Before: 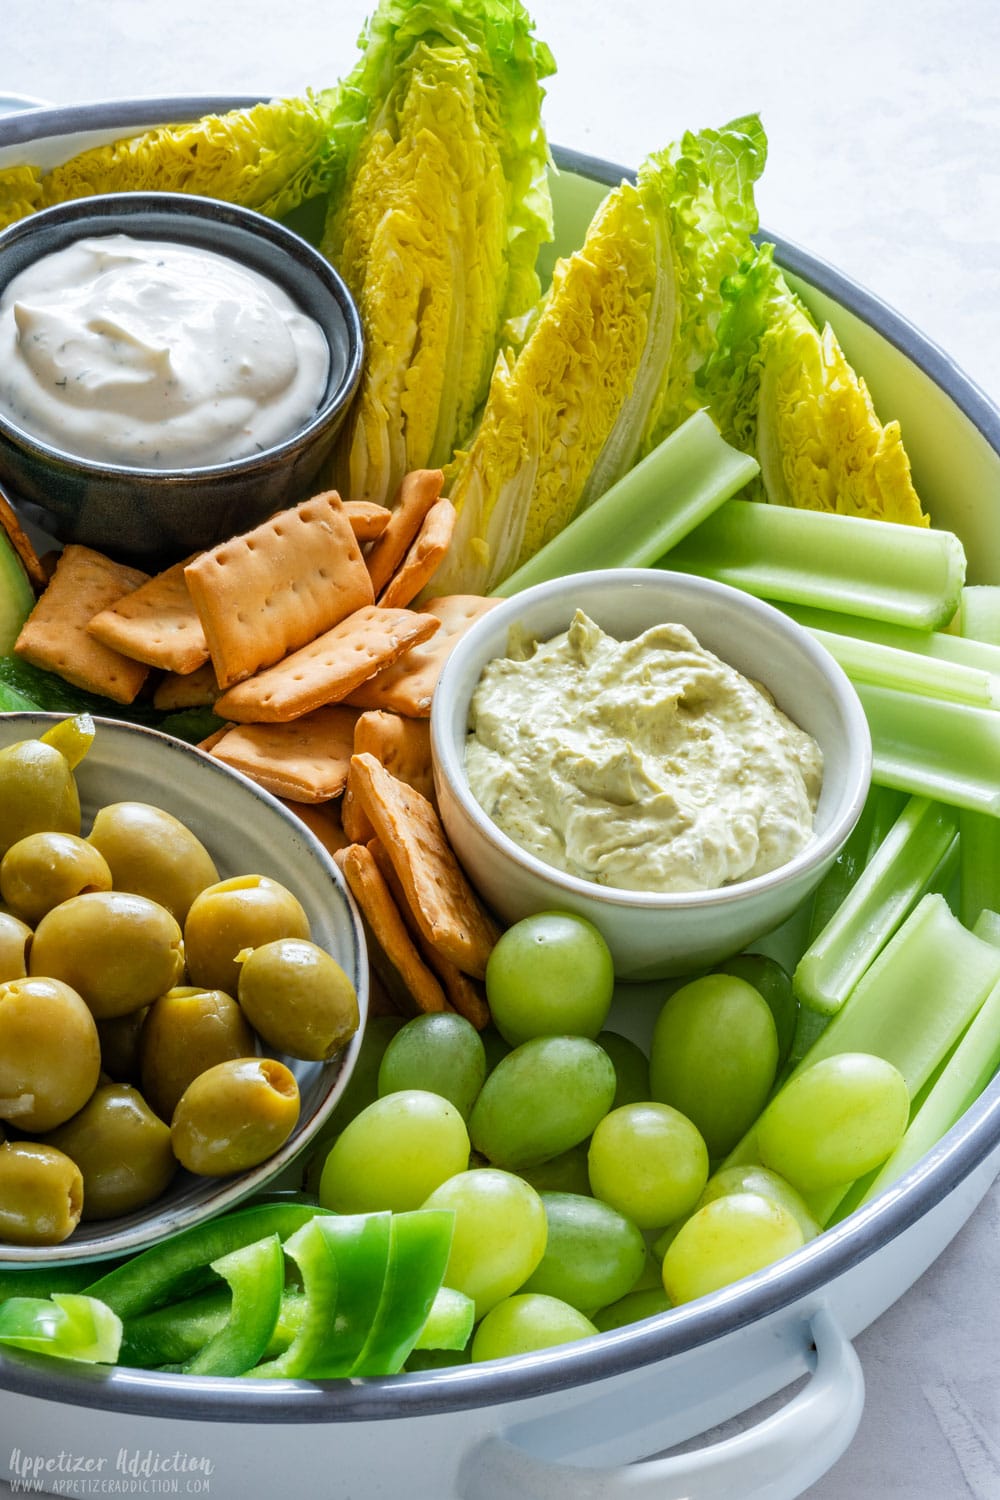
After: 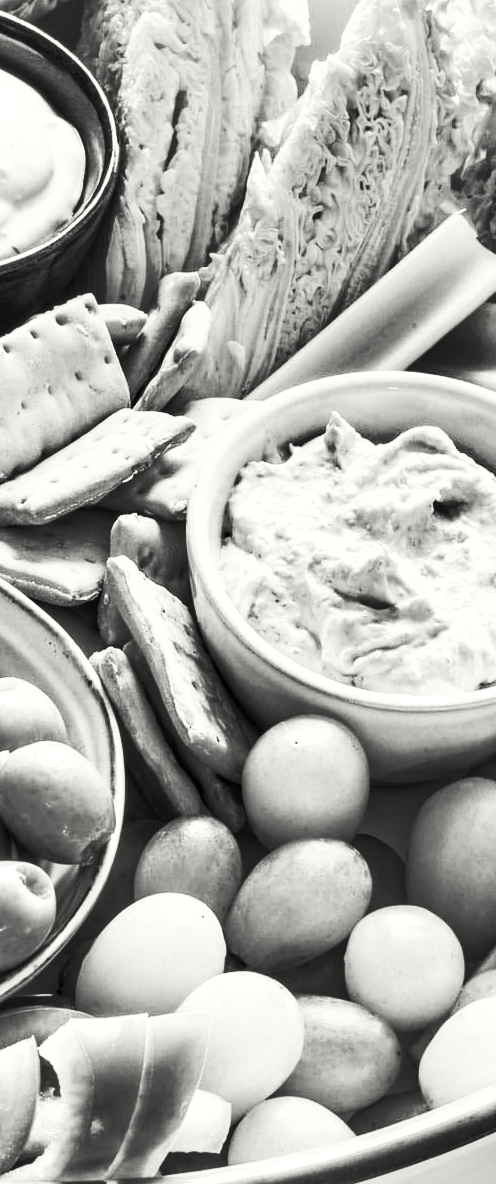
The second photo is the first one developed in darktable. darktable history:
crop and rotate: angle 0.012°, left 24.476%, top 13.179%, right 25.898%, bottom 7.858%
color correction: highlights b* 2.99
contrast brightness saturation: contrast 0.523, brightness 0.486, saturation -0.999
shadows and highlights: radius 108.06, shadows 44.03, highlights -66.7, low approximation 0.01, soften with gaussian
local contrast: highlights 107%, shadows 99%, detail 119%, midtone range 0.2
